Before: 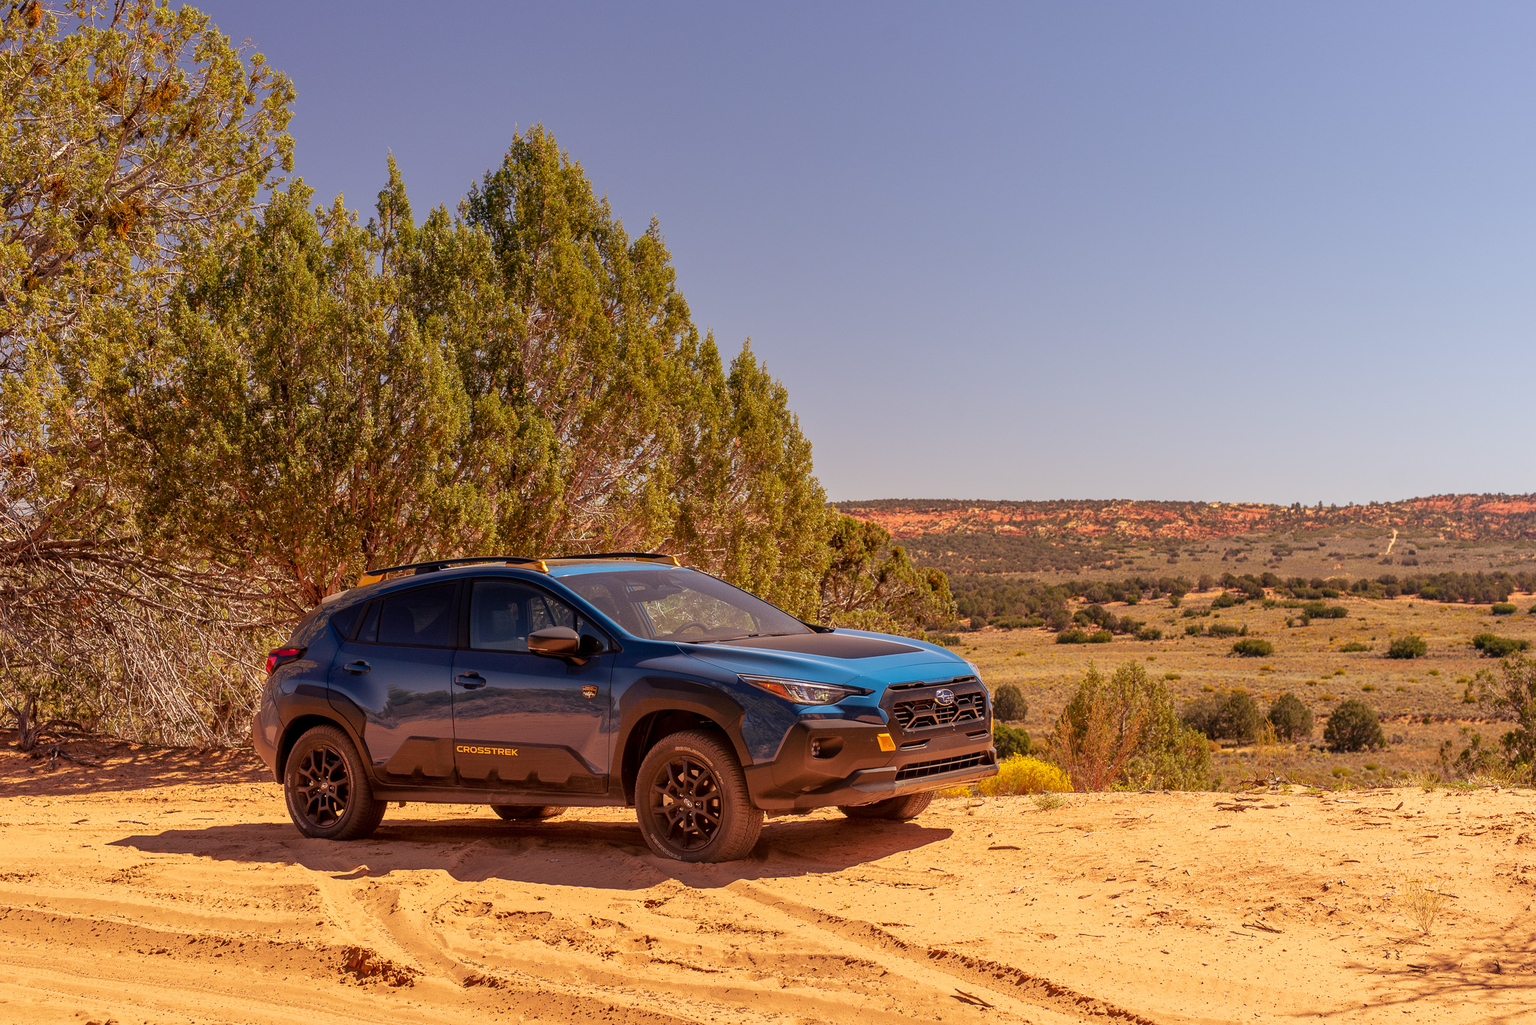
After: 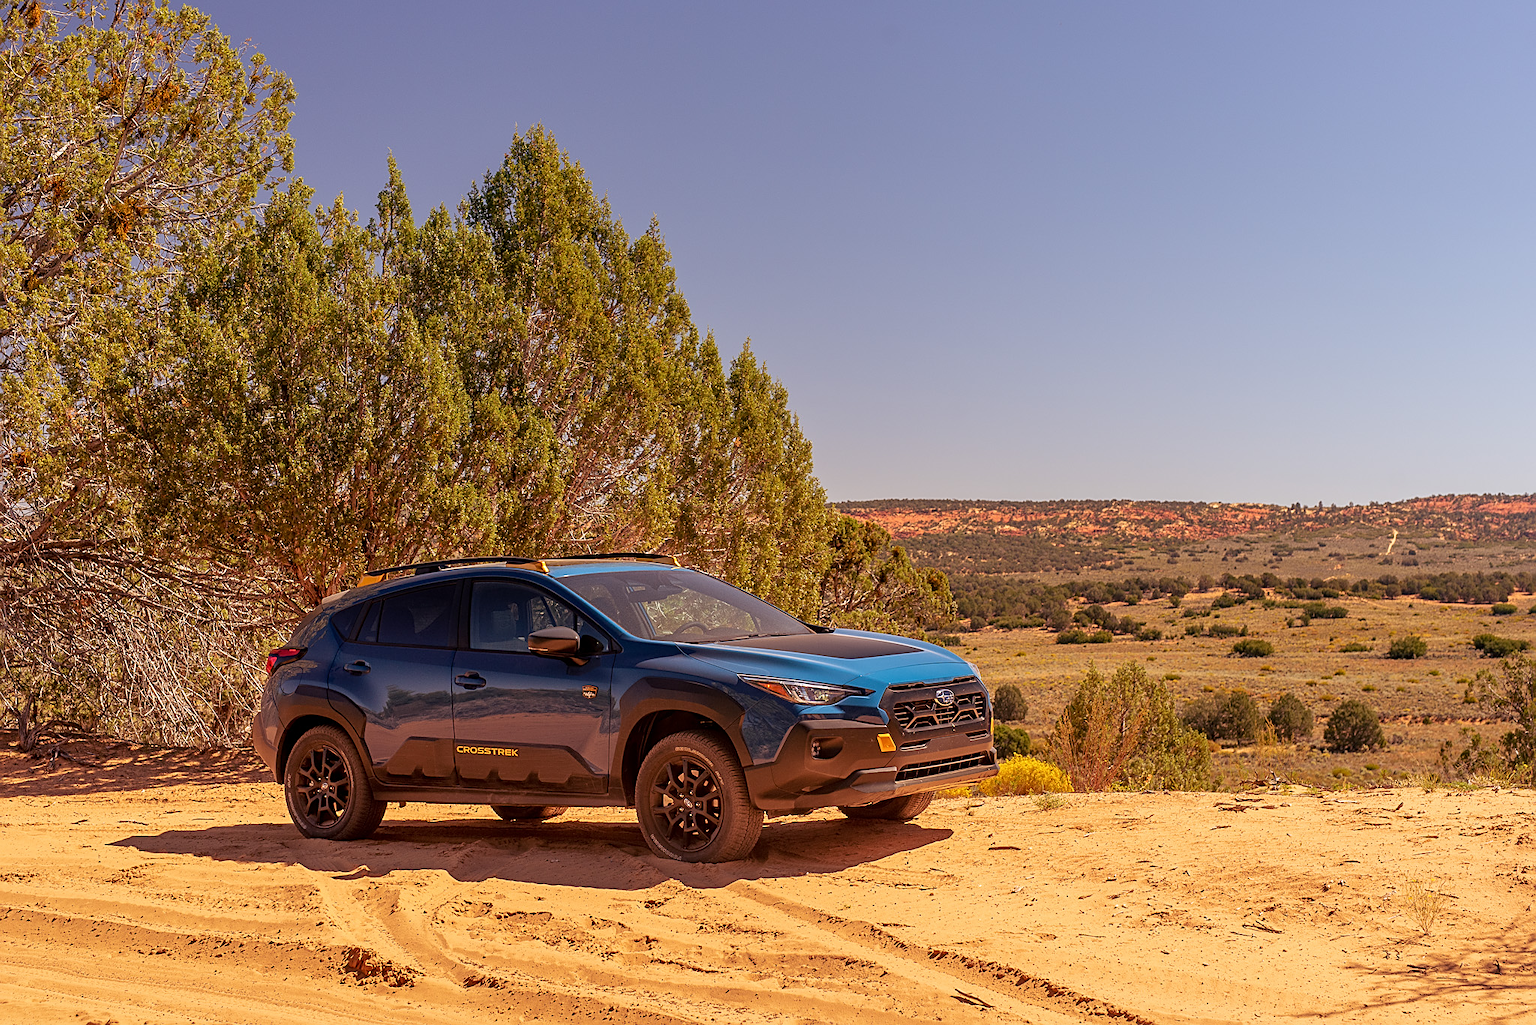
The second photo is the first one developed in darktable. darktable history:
sharpen: amount 0.557
